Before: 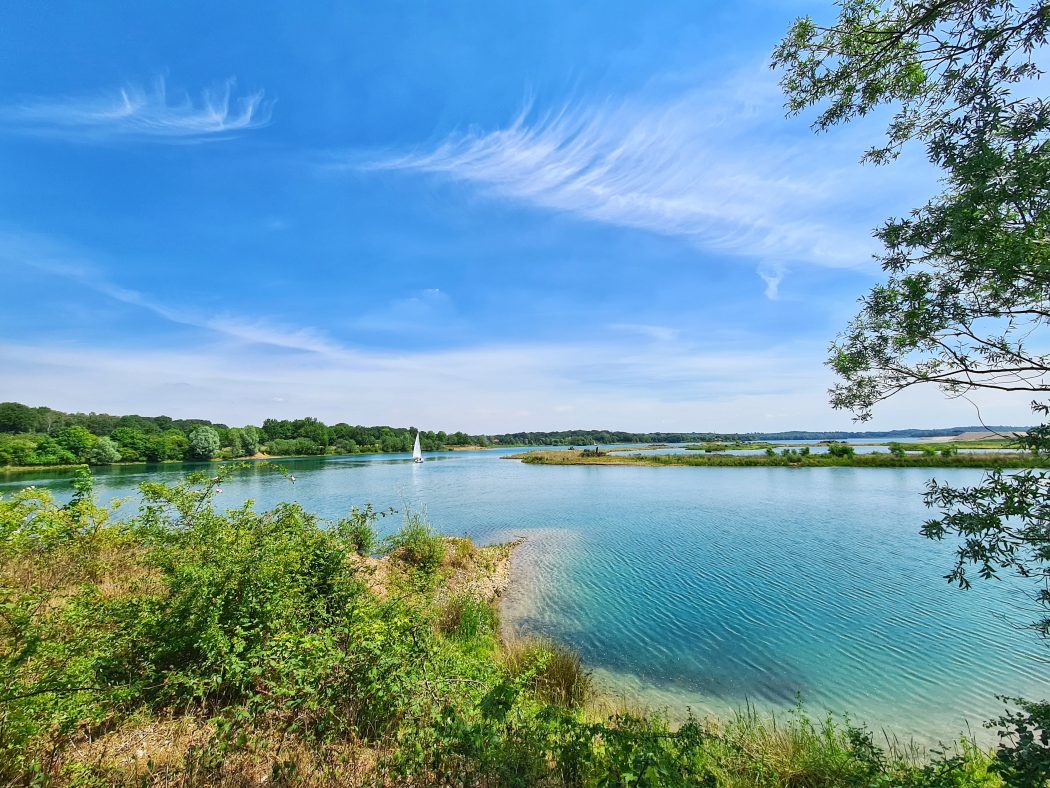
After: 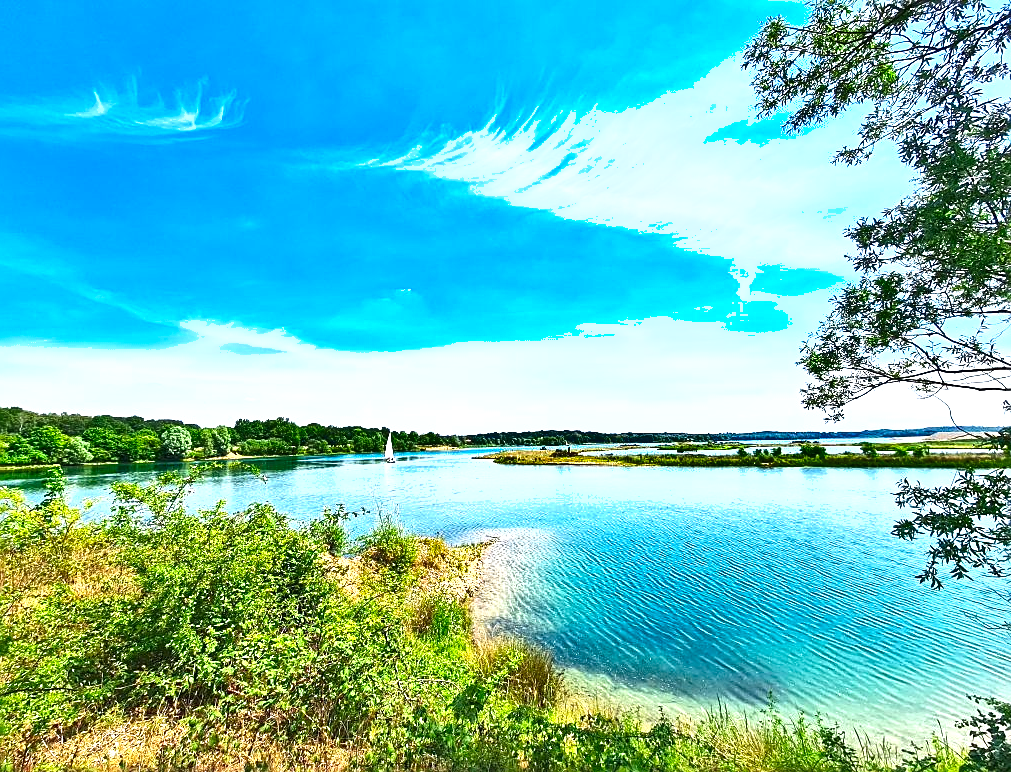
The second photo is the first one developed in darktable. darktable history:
exposure: exposure 1.09 EV, compensate exposure bias true, compensate highlight preservation false
shadows and highlights: soften with gaussian
contrast brightness saturation: saturation 0.176
sharpen: on, module defaults
crop and rotate: left 2.669%, right 1.04%, bottom 2.014%
color zones: curves: ch0 [(0, 0.5) (0.143, 0.5) (0.286, 0.5) (0.429, 0.5) (0.571, 0.5) (0.714, 0.476) (0.857, 0.5) (1, 0.5)]; ch2 [(0, 0.5) (0.143, 0.5) (0.286, 0.5) (0.429, 0.5) (0.571, 0.5) (0.714, 0.487) (0.857, 0.5) (1, 0.5)]
